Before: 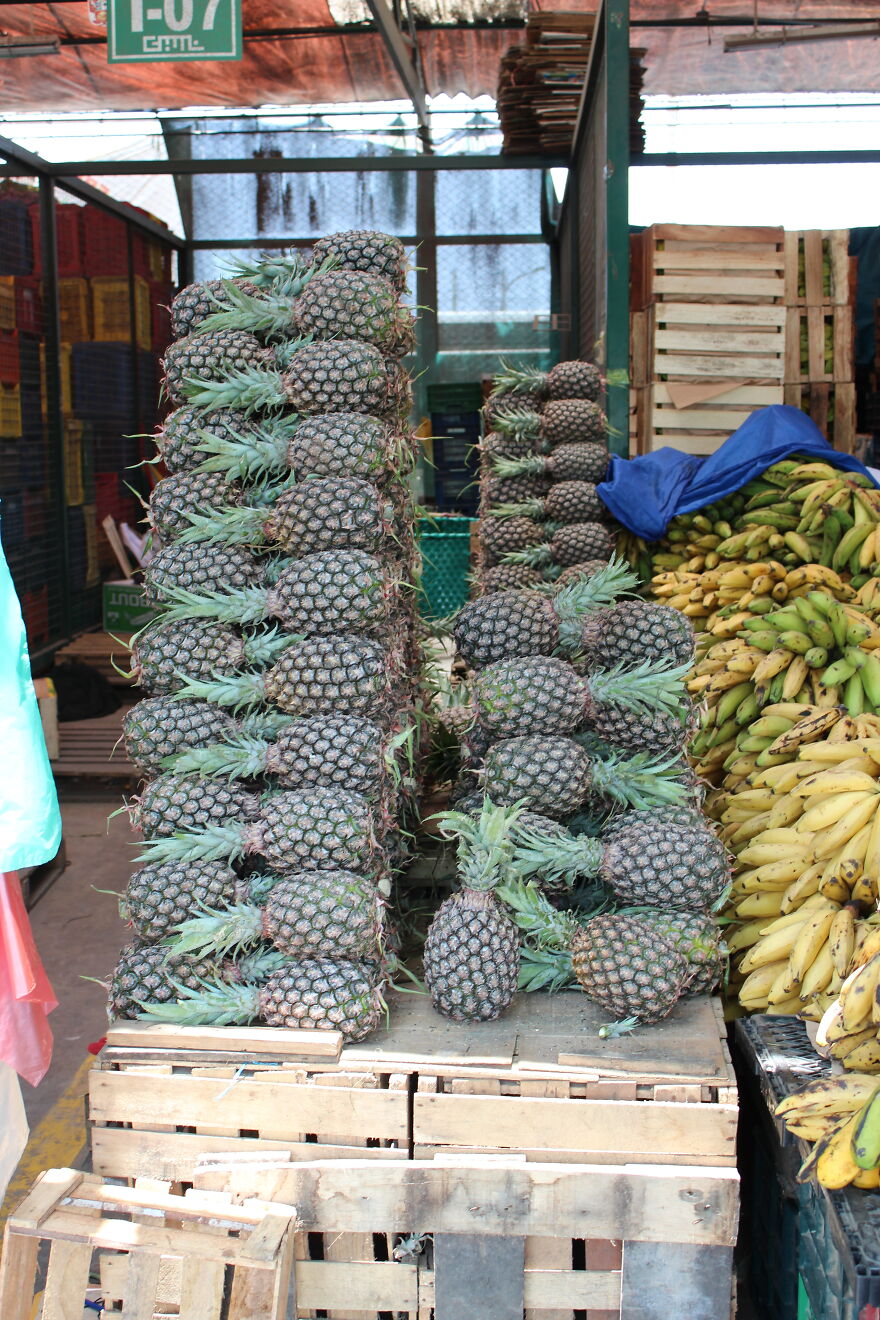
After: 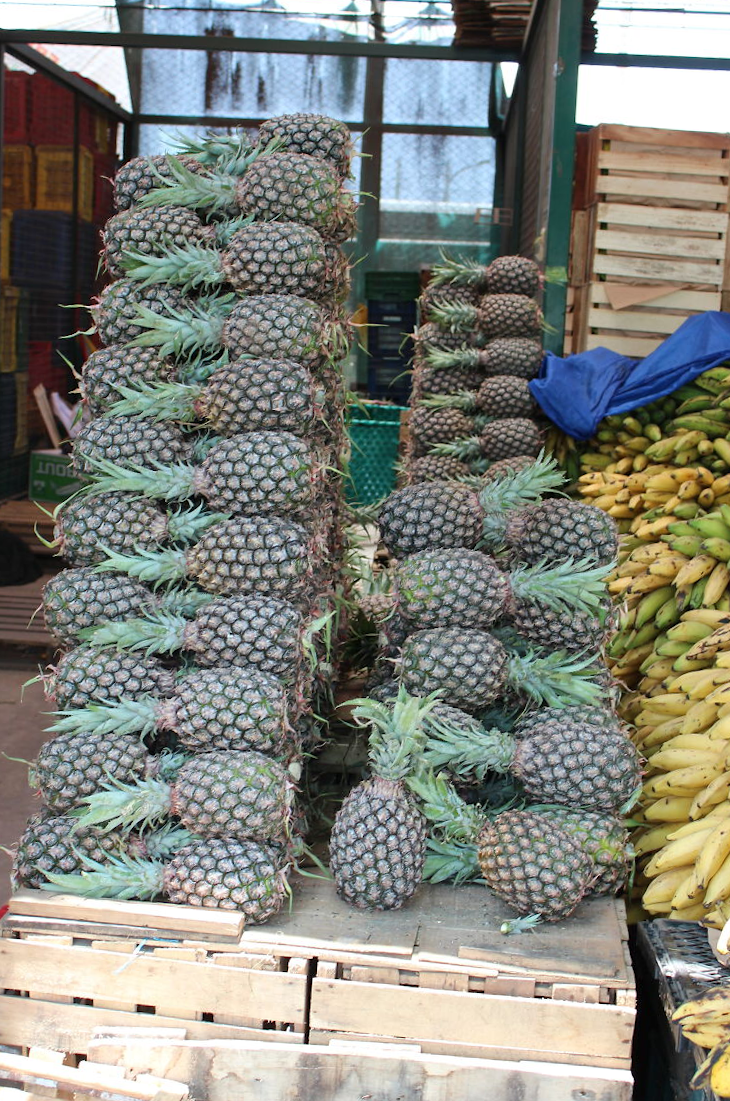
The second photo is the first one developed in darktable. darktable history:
crop and rotate: angle -3.22°, left 5.403%, top 5.18%, right 4.744%, bottom 4.464%
